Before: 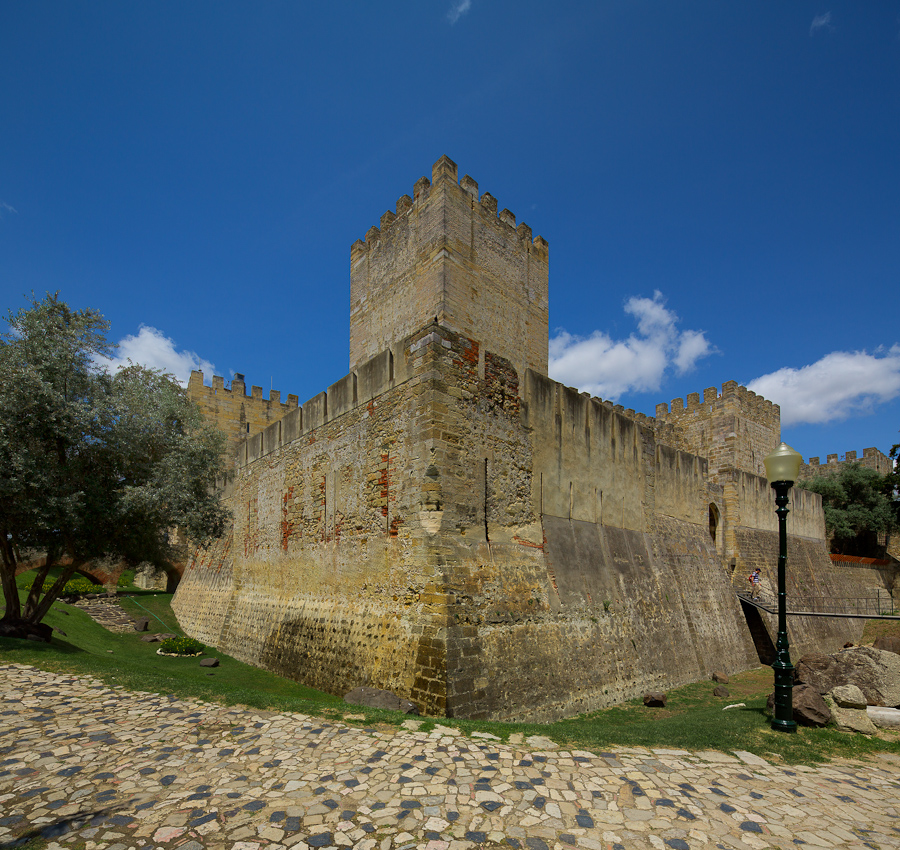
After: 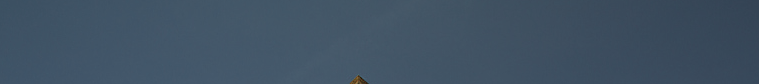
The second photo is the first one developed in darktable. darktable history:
sharpen: on, module defaults
color zones: curves: ch1 [(0.25, 0.61) (0.75, 0.248)]
crop and rotate: left 9.644%, top 9.491%, right 6.021%, bottom 80.509%
white balance: red 1.123, blue 0.83
